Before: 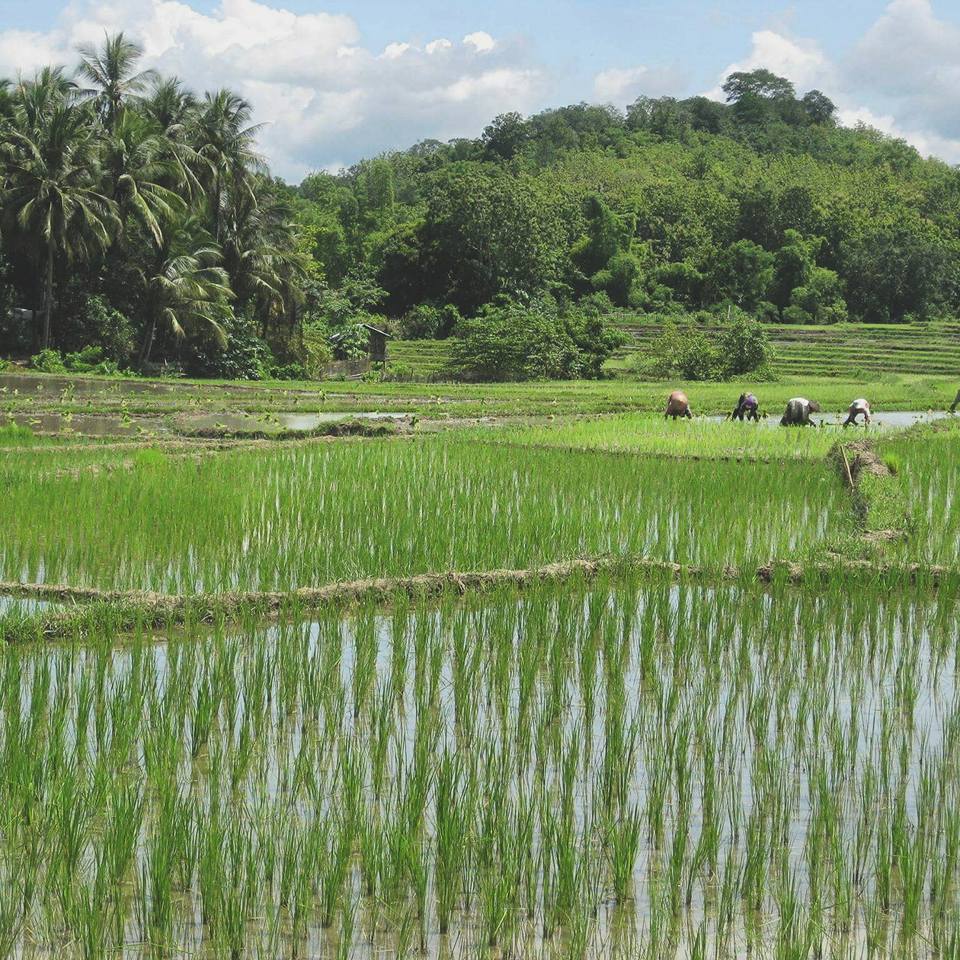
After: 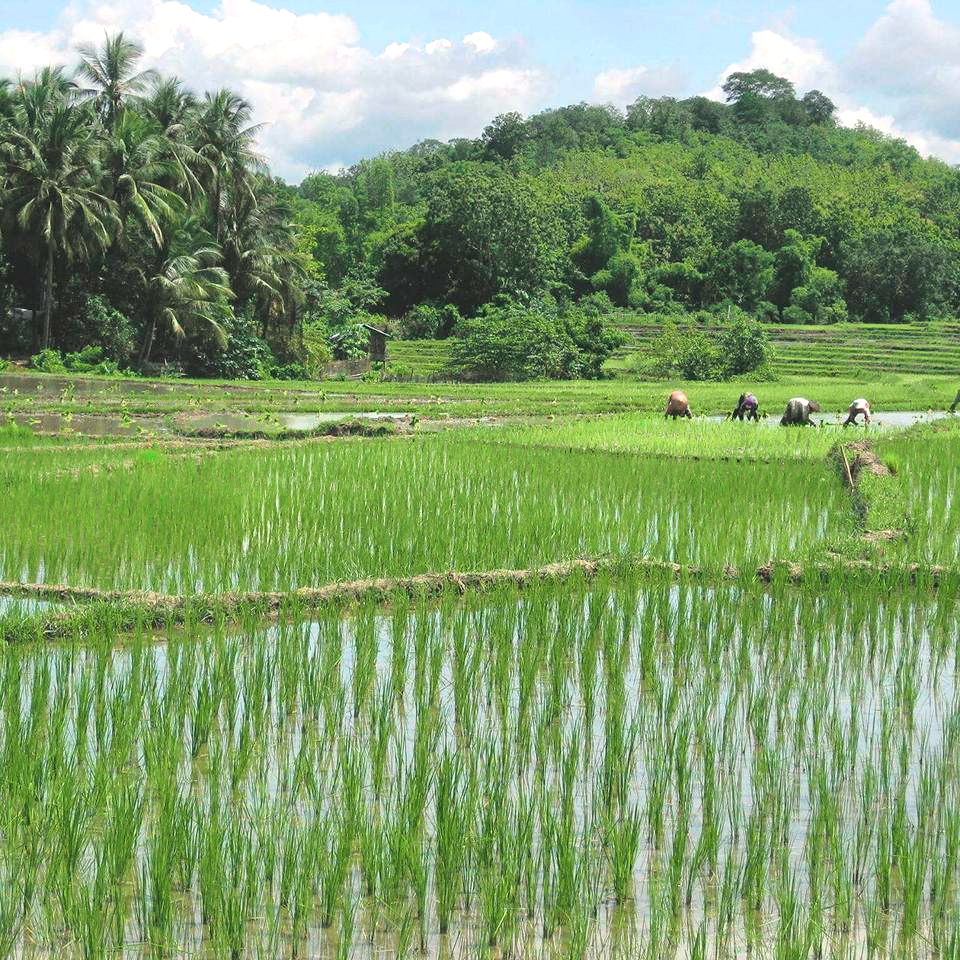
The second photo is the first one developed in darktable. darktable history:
color balance: mode lift, gamma, gain (sRGB), lift [1, 1, 1.022, 1.026]
tone curve: curves: ch0 [(0, 0.013) (0.175, 0.11) (0.337, 0.304) (0.498, 0.485) (0.78, 0.742) (0.993, 0.954)]; ch1 [(0, 0) (0.294, 0.184) (0.359, 0.34) (0.362, 0.35) (0.43, 0.41) (0.469, 0.463) (0.495, 0.502) (0.54, 0.563) (0.612, 0.641) (1, 1)]; ch2 [(0, 0) (0.44, 0.437) (0.495, 0.502) (0.524, 0.534) (0.557, 0.56) (0.634, 0.654) (0.728, 0.722) (1, 1)], color space Lab, independent channels, preserve colors none
exposure: exposure 0.515 EV, compensate highlight preservation false
